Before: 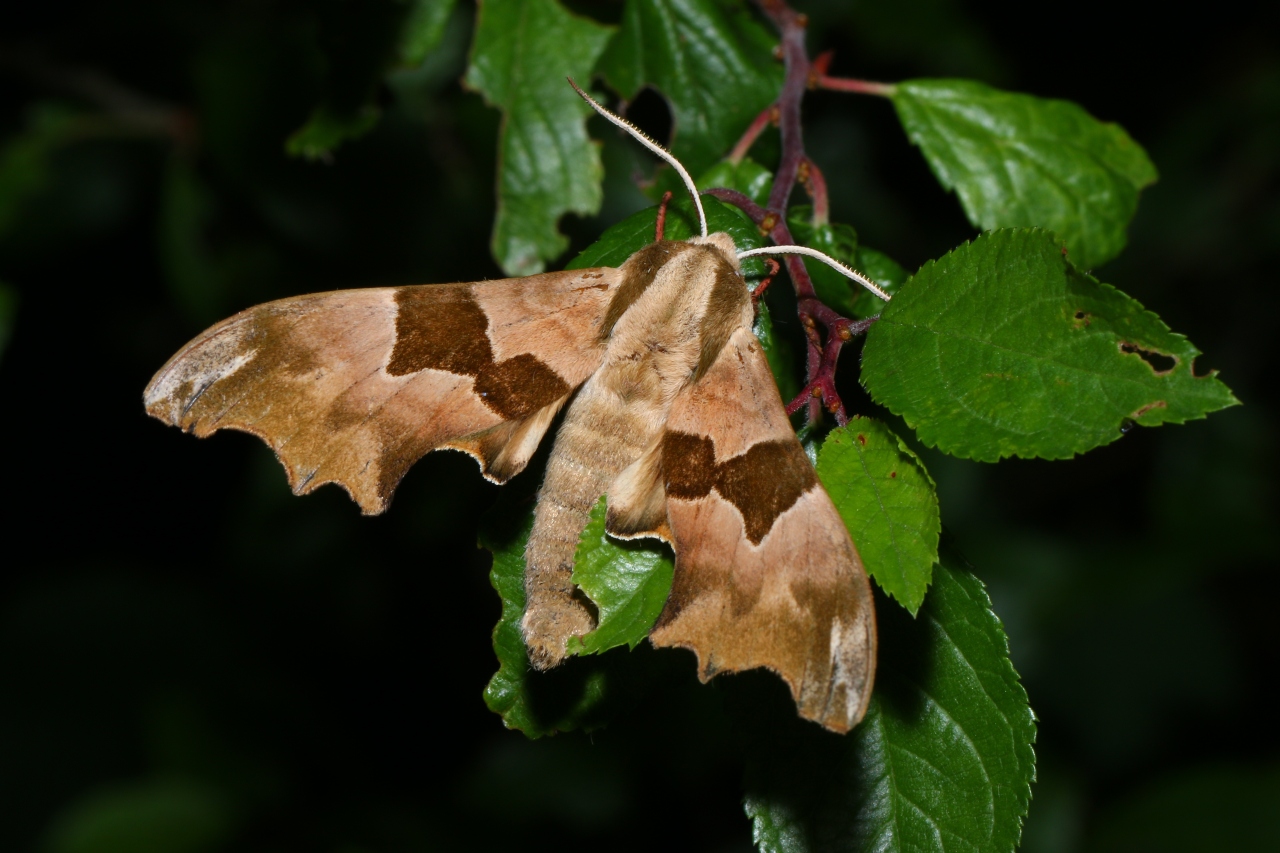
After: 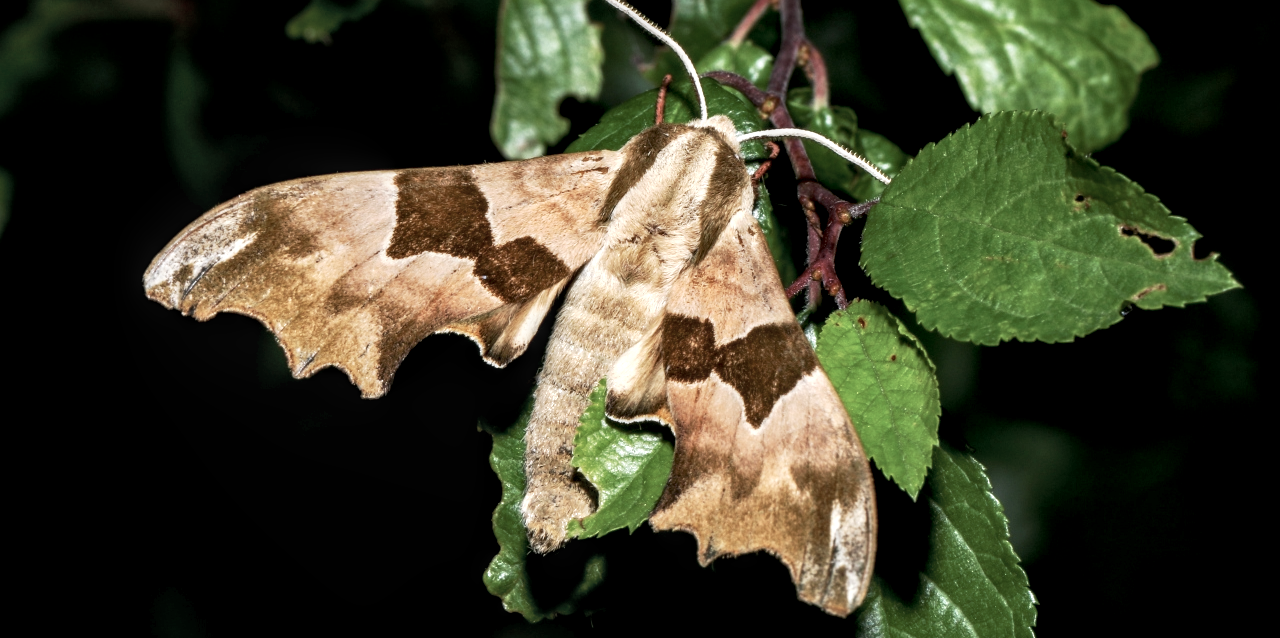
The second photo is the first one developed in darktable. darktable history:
exposure: black level correction 0.004, exposure 0.016 EV, compensate highlight preservation false
tone curve: curves: ch0 [(0, 0) (0.003, 0.01) (0.011, 0.017) (0.025, 0.035) (0.044, 0.068) (0.069, 0.109) (0.1, 0.144) (0.136, 0.185) (0.177, 0.231) (0.224, 0.279) (0.277, 0.346) (0.335, 0.42) (0.399, 0.5) (0.468, 0.603) (0.543, 0.712) (0.623, 0.808) (0.709, 0.883) (0.801, 0.957) (0.898, 0.993) (1, 1)], preserve colors none
crop: top 13.77%, bottom 11.375%
color calibration: illuminant same as pipeline (D50), adaptation XYZ, x 0.346, y 0.357, temperature 5019.08 K
local contrast: detail 142%
vignetting: fall-off start 100.02%
color correction: highlights b* 0.054, saturation 0.596
